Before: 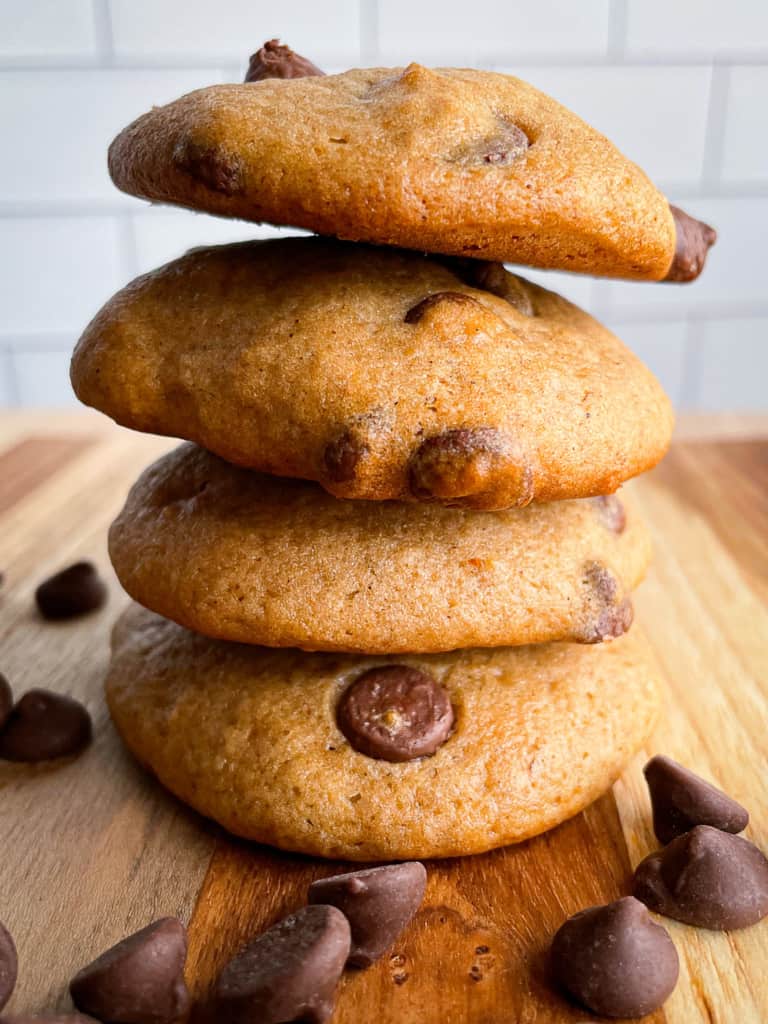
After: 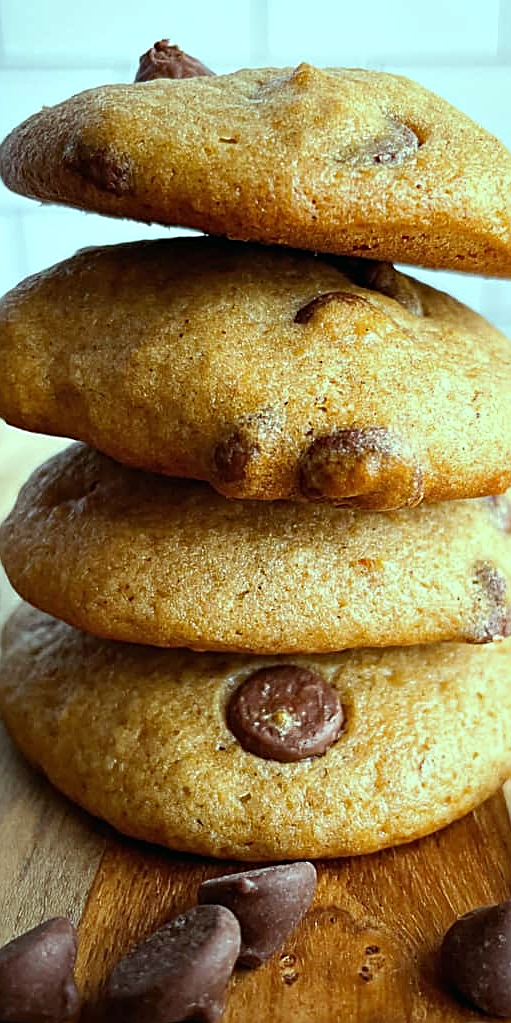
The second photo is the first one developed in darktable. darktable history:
color balance: mode lift, gamma, gain (sRGB), lift [0.997, 0.979, 1.021, 1.011], gamma [1, 1.084, 0.916, 0.998], gain [1, 0.87, 1.13, 1.101], contrast 4.55%, contrast fulcrum 38.24%, output saturation 104.09%
crop and rotate: left 14.436%, right 18.898%
sharpen: amount 0.75
tone equalizer: on, module defaults
